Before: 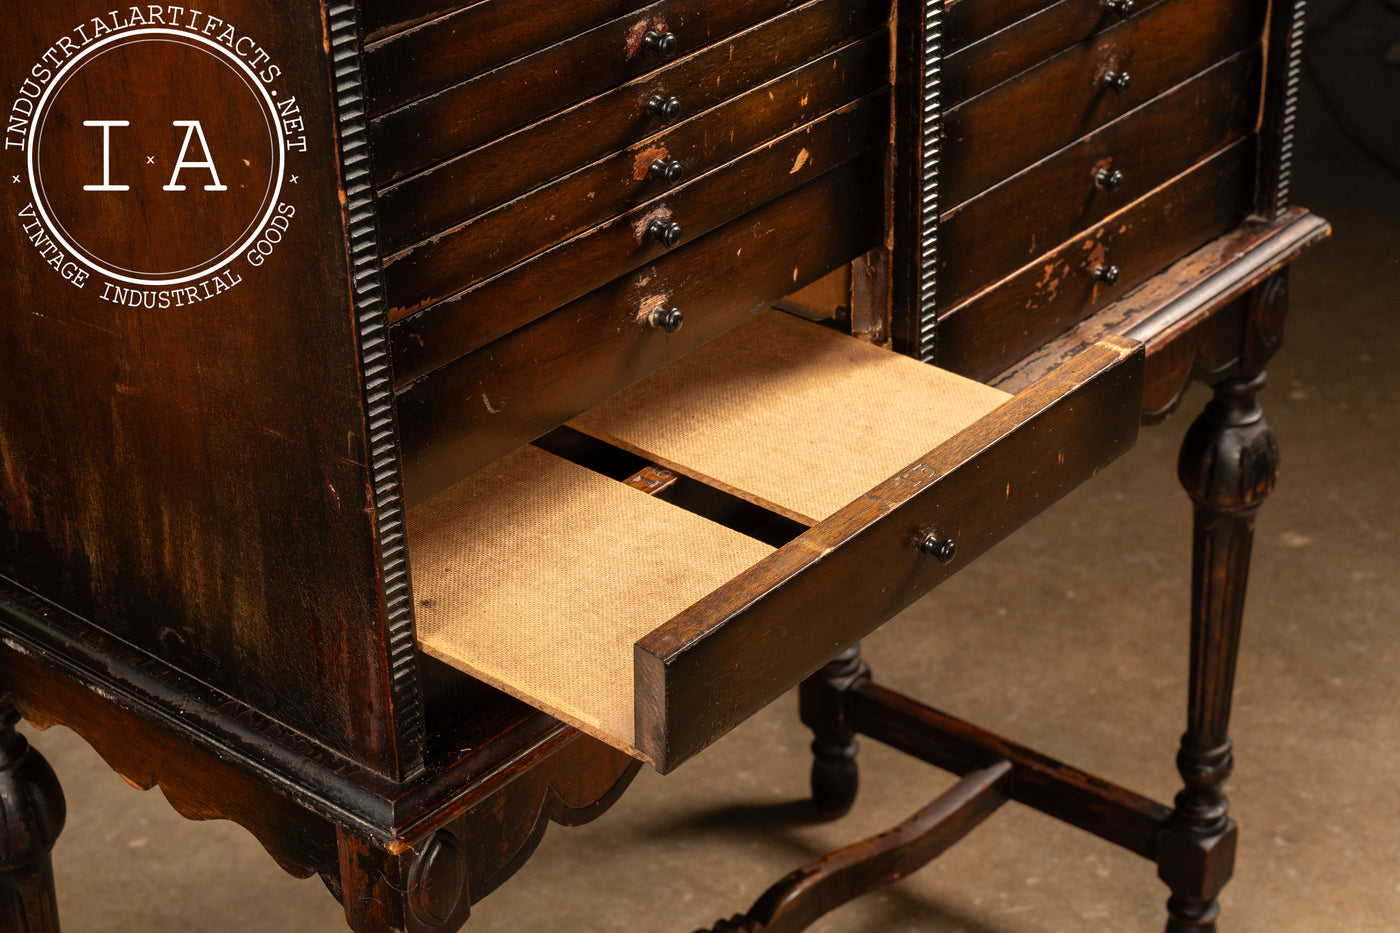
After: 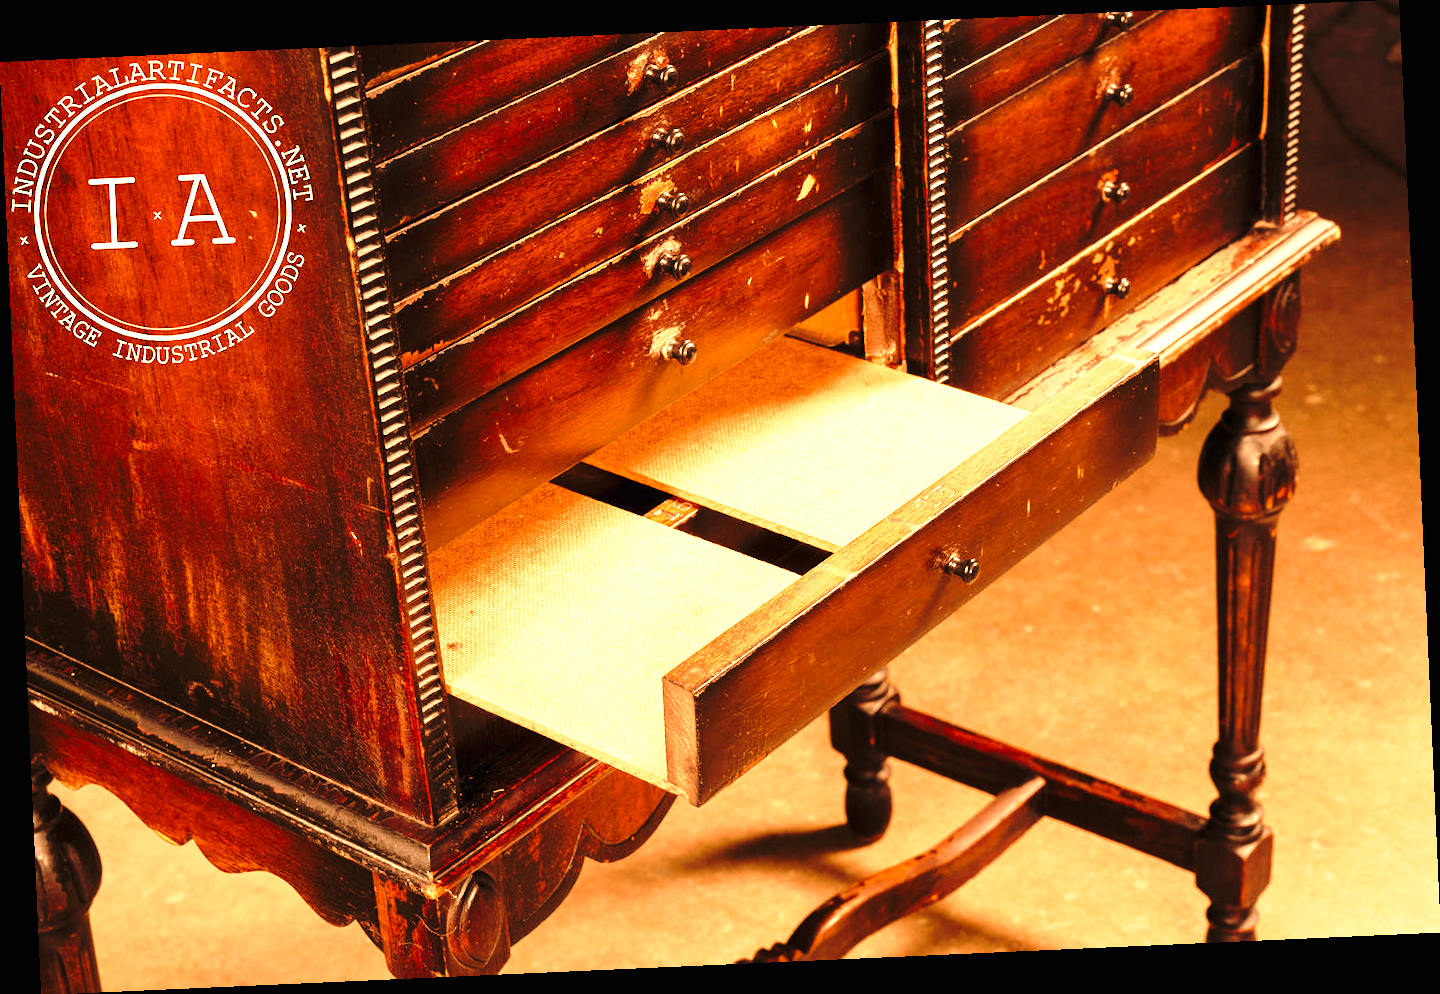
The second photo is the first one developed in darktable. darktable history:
white balance: red 1.467, blue 0.684
exposure: black level correction 0, exposure 1.2 EV, compensate highlight preservation false
rotate and perspective: rotation -2.56°, automatic cropping off
base curve: curves: ch0 [(0, 0) (0.028, 0.03) (0.121, 0.232) (0.46, 0.748) (0.859, 0.968) (1, 1)], preserve colors none
